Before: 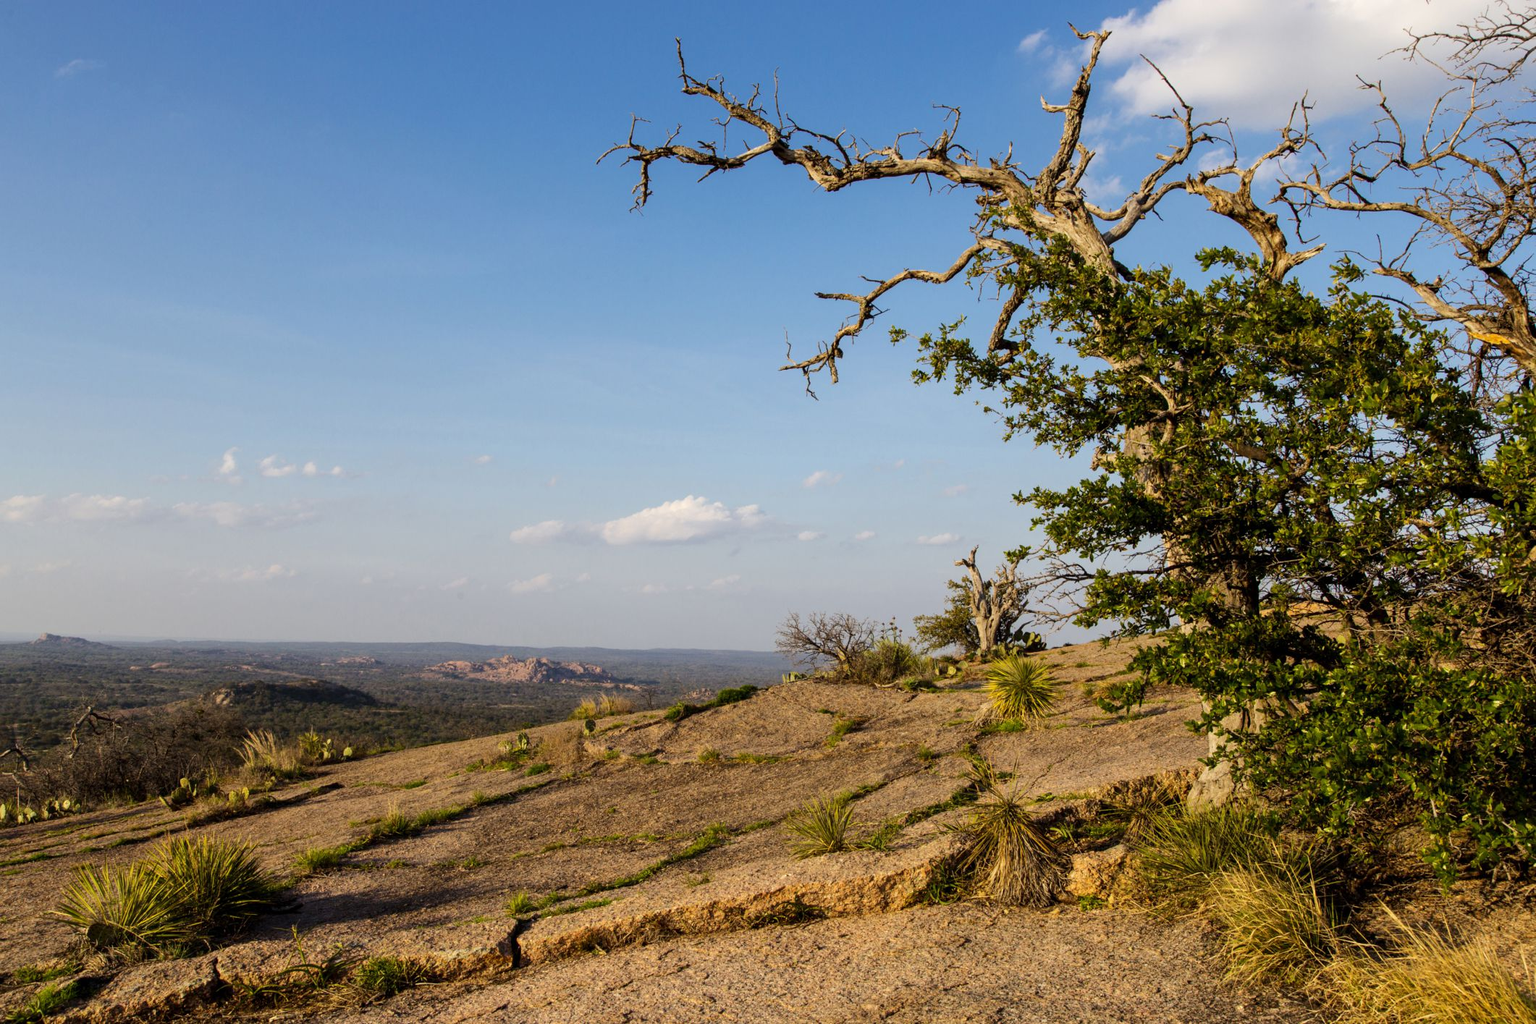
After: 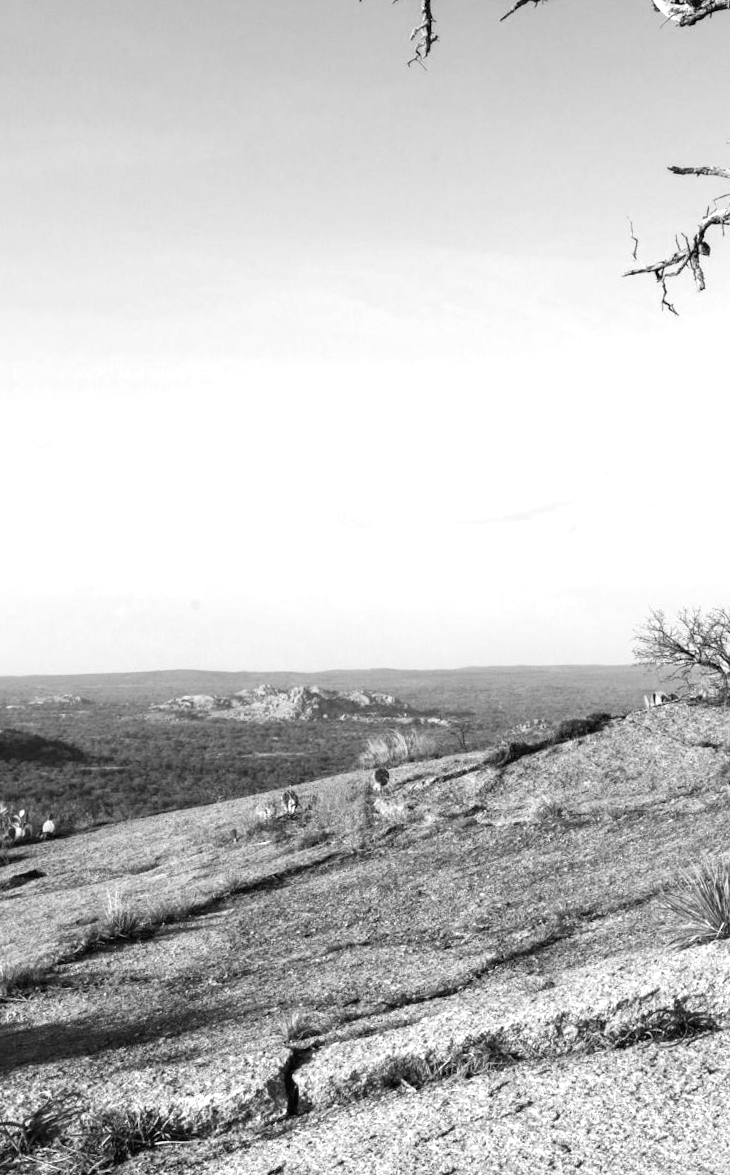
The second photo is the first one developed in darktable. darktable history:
rotate and perspective: rotation -2.29°, automatic cropping off
color correction: highlights a* -15.58, highlights b* 40, shadows a* -40, shadows b* -26.18
crop and rotate: left 21.77%, top 18.528%, right 44.676%, bottom 2.997%
exposure: black level correction 0, exposure 1.173 EV, compensate exposure bias true, compensate highlight preservation false
monochrome: a 32, b 64, size 2.3
